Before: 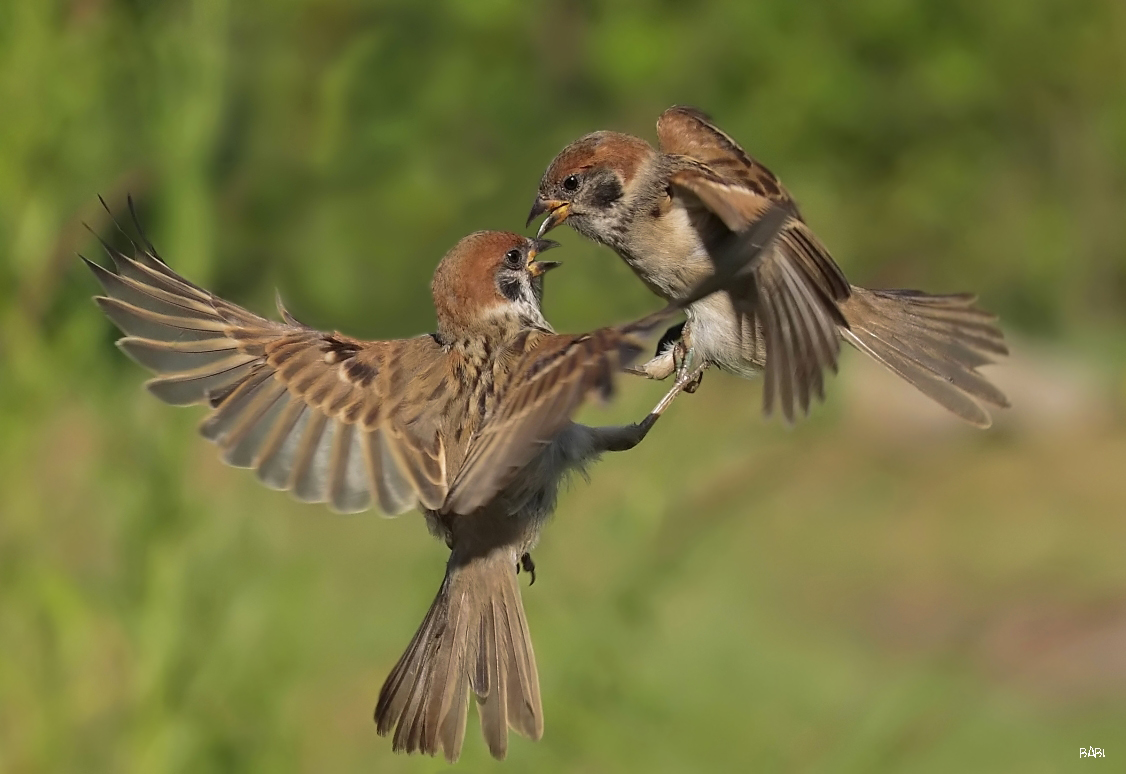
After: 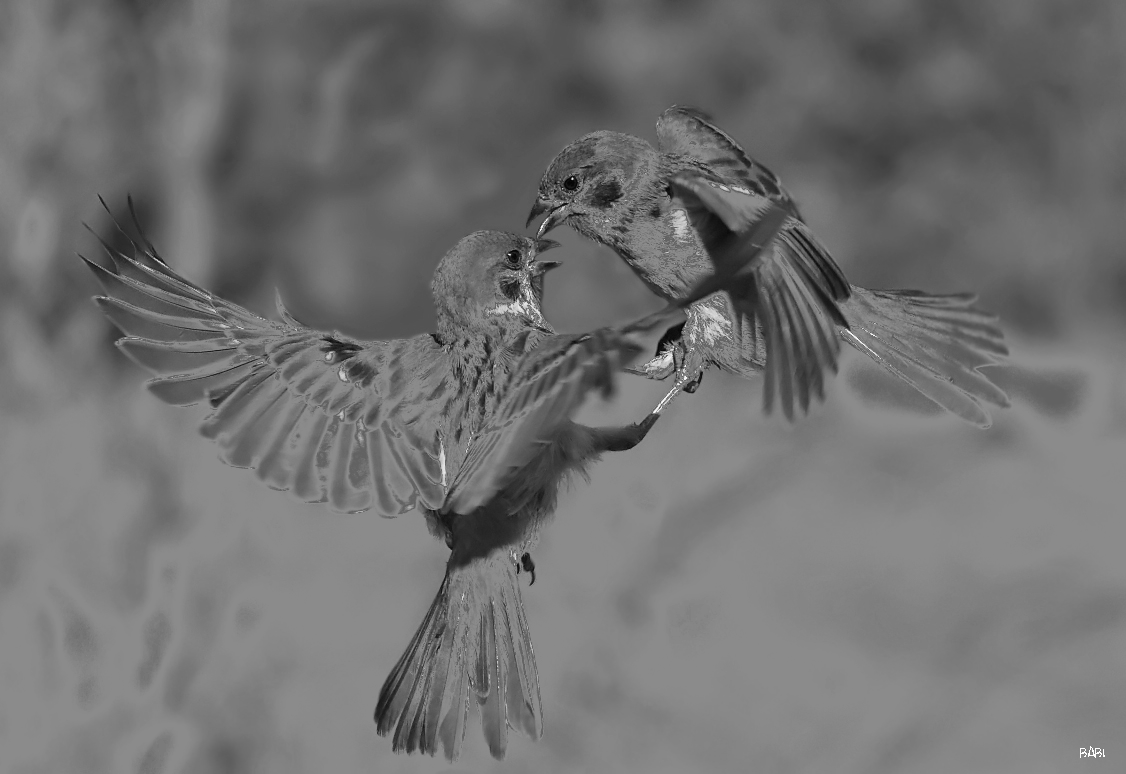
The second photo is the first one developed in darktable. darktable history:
fill light: exposure -0.73 EV, center 0.69, width 2.2
contrast brightness saturation: saturation -1
